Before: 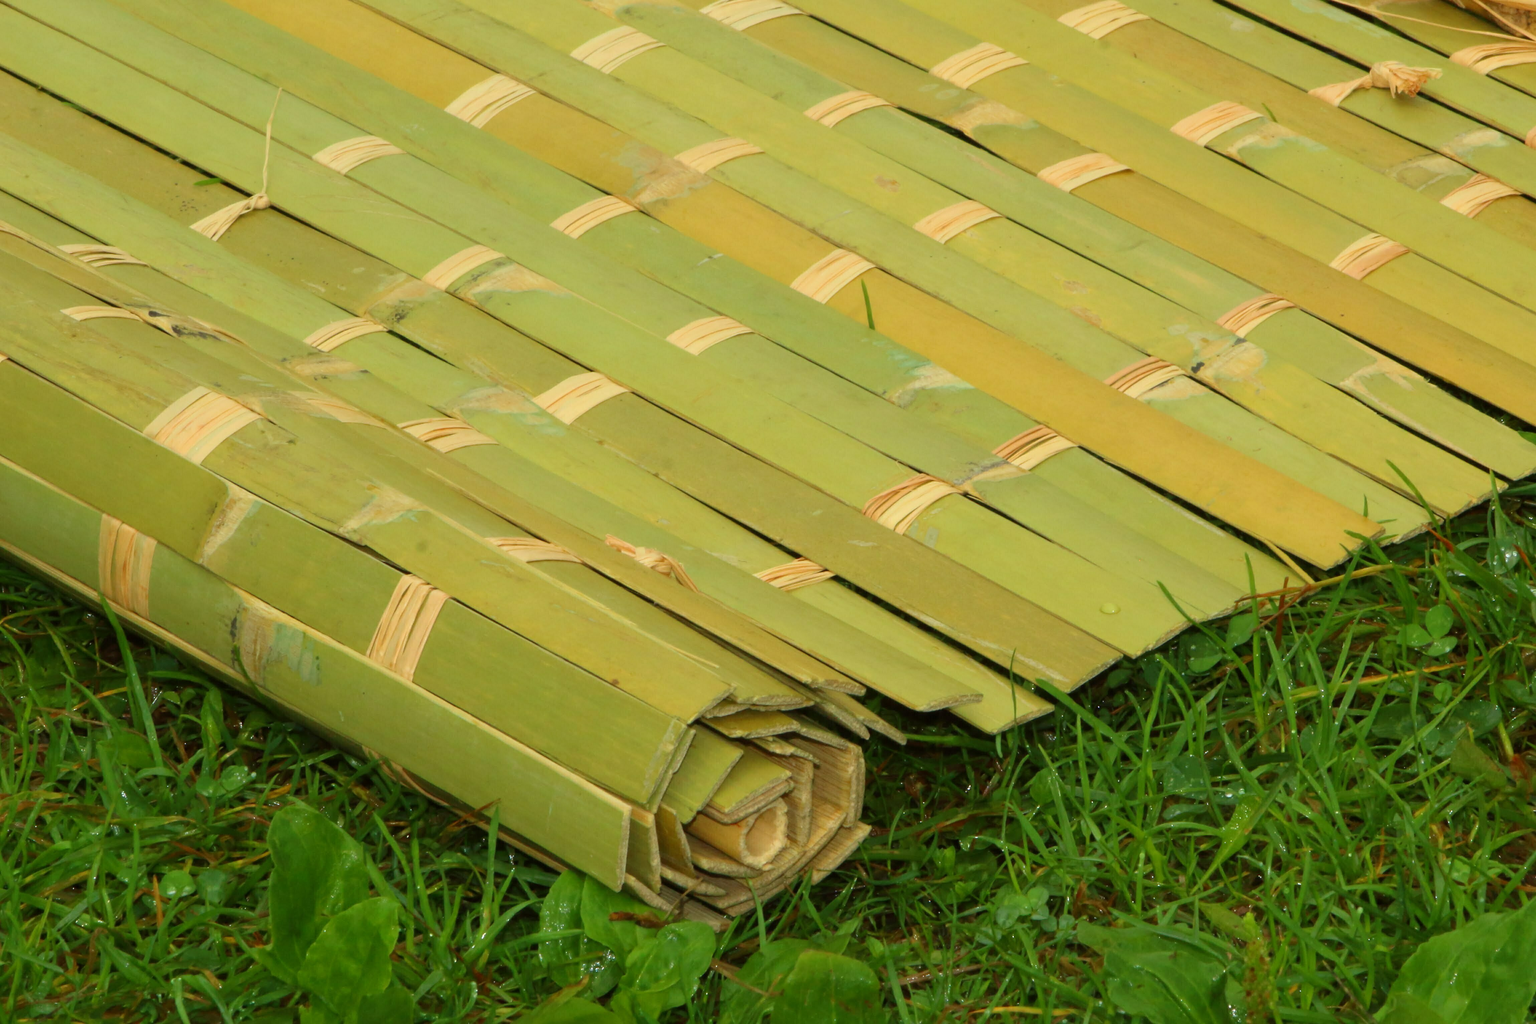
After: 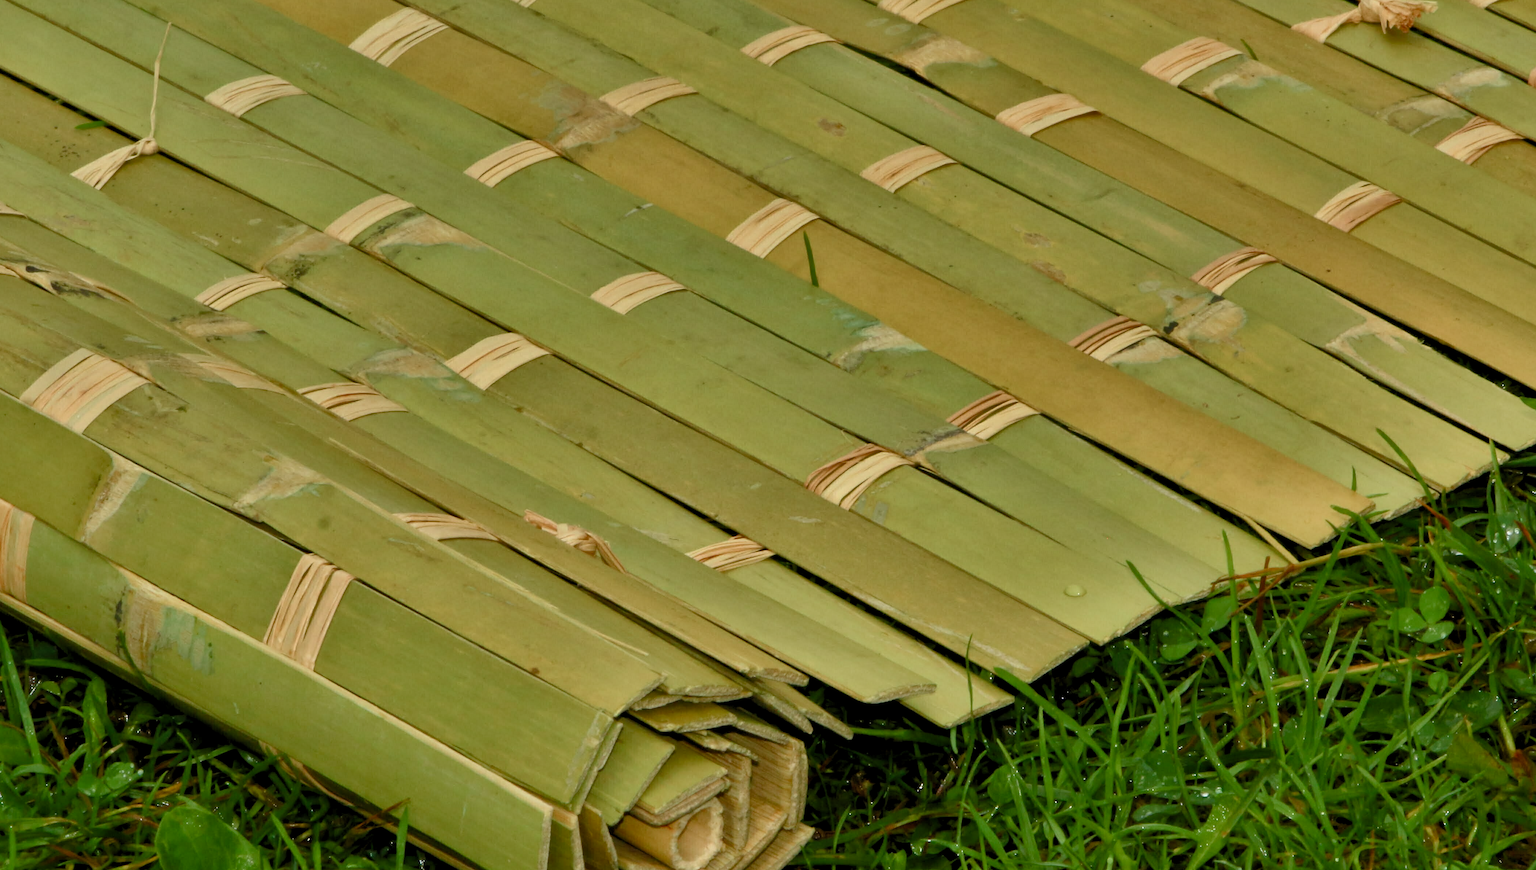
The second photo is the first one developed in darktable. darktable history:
color balance rgb: shadows lift › luminance -10%, shadows lift › chroma 1%, shadows lift › hue 113°, power › luminance -15%, highlights gain › chroma 0.2%, highlights gain › hue 333°, global offset › luminance 0.5%, perceptual saturation grading › global saturation 20%, perceptual saturation grading › highlights -50%, perceptual saturation grading › shadows 25%, contrast -10%
shadows and highlights: shadows 19.13, highlights -83.41, soften with gaussian
crop: left 8.155%, top 6.611%, bottom 15.385%
rgb levels: levels [[0.01, 0.419, 0.839], [0, 0.5, 1], [0, 0.5, 1]]
